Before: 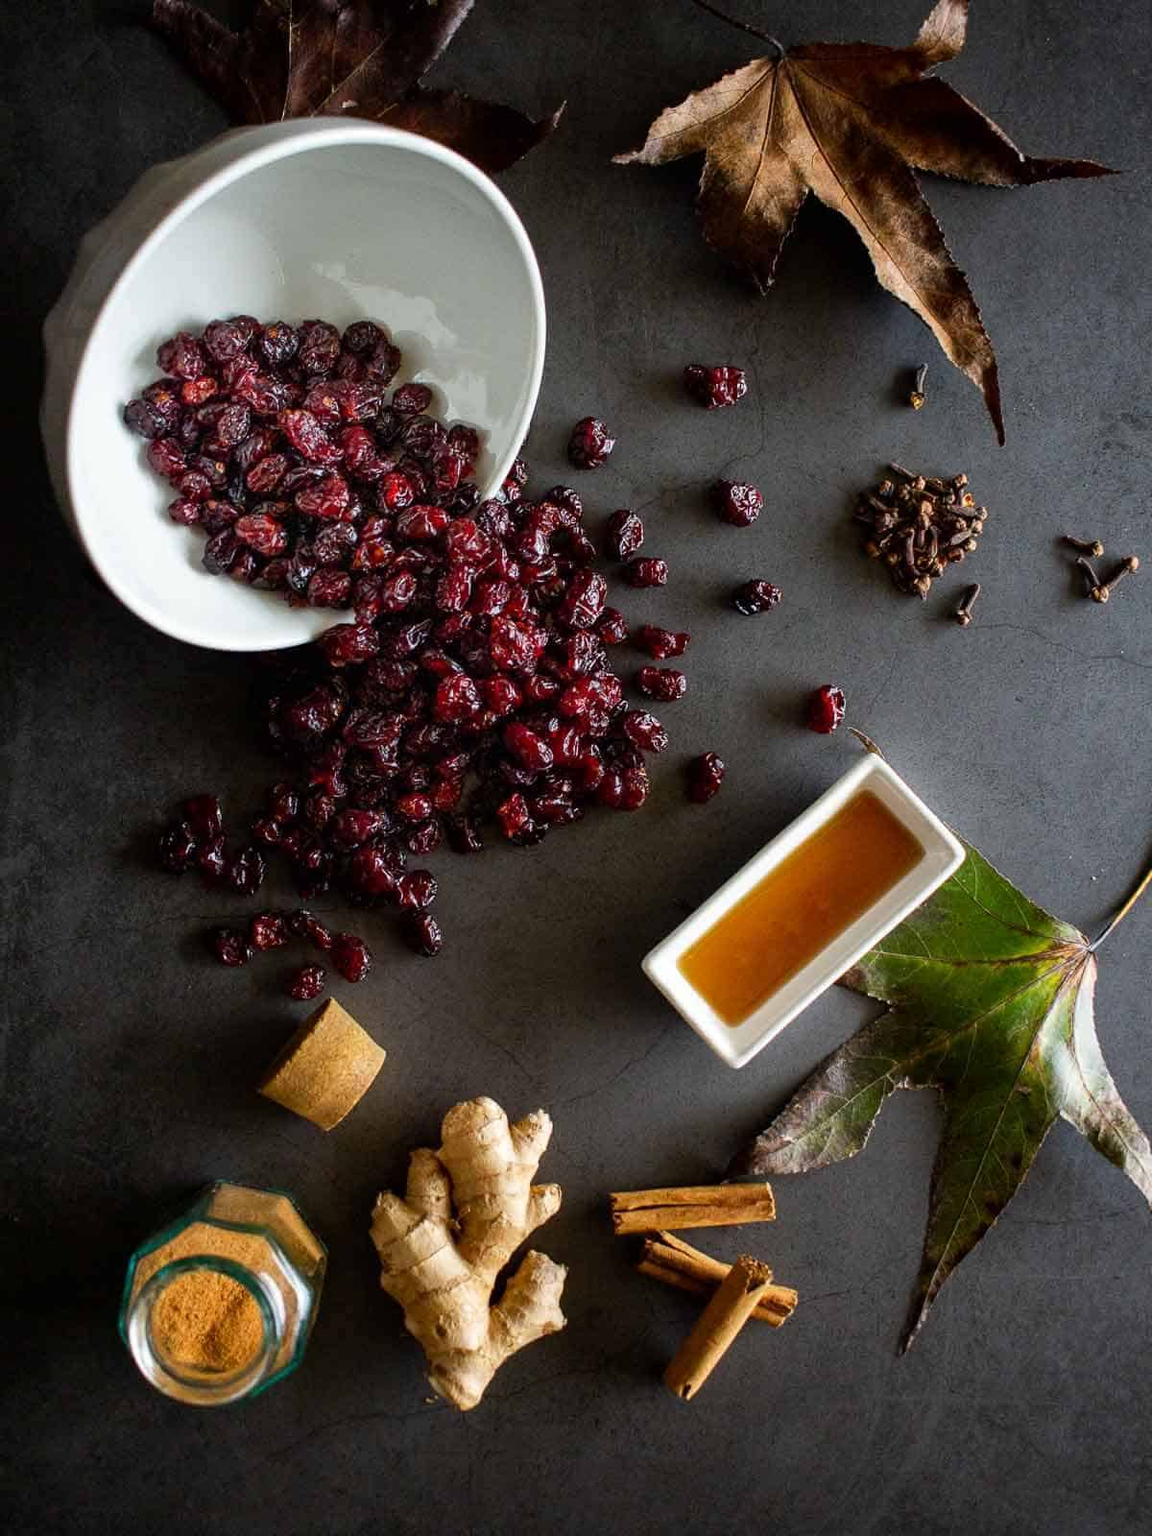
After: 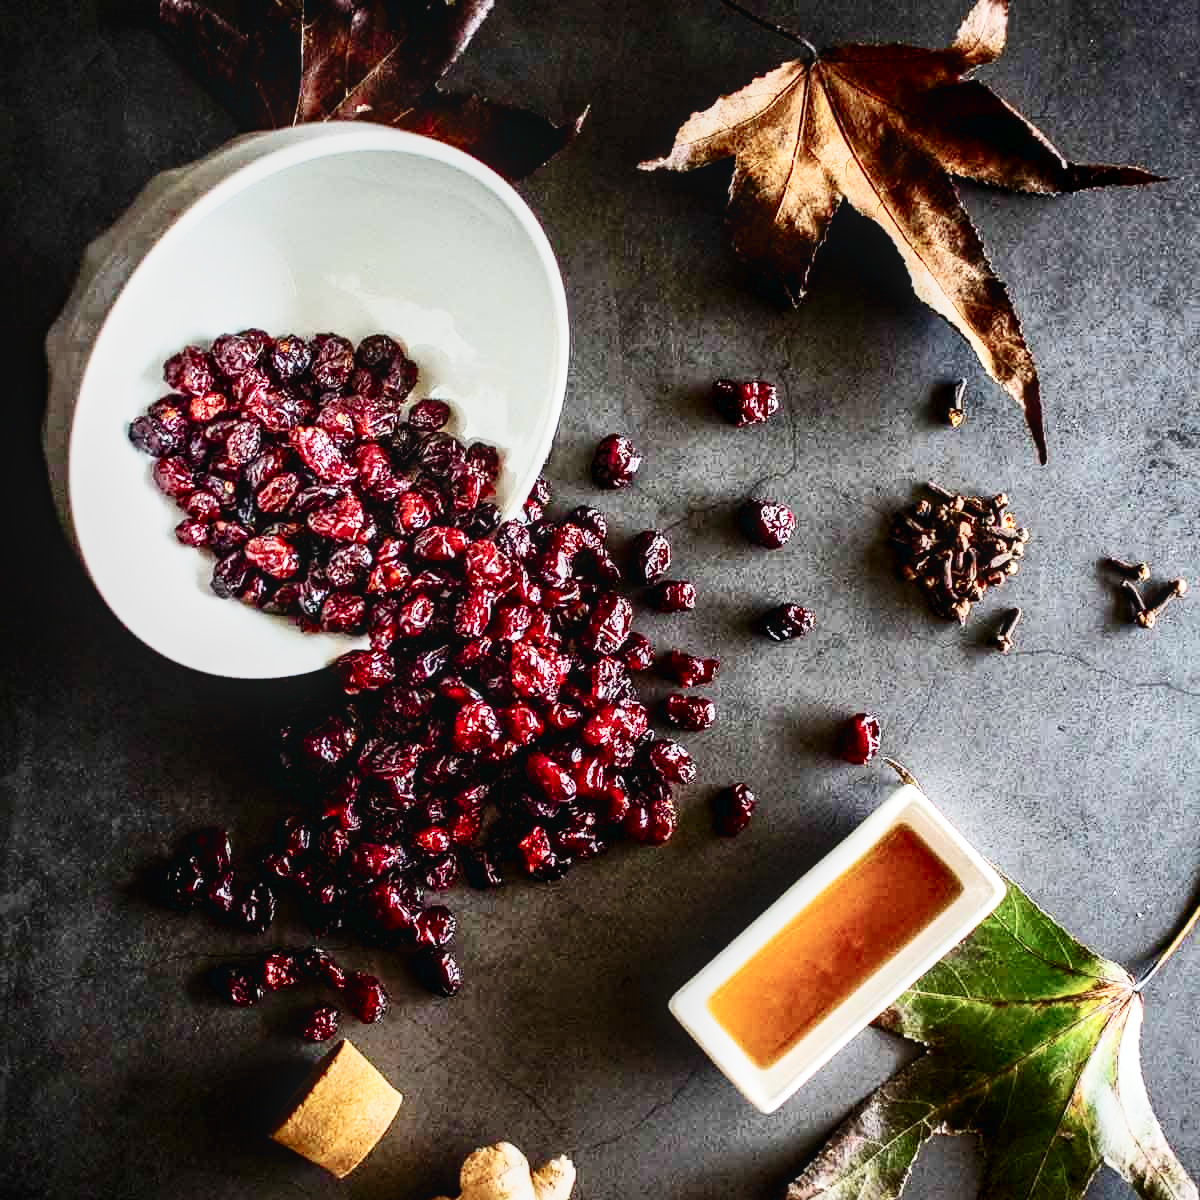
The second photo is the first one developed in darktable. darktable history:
crop: bottom 24.988%
base curve: curves: ch0 [(0, 0.003) (0.001, 0.002) (0.006, 0.004) (0.02, 0.022) (0.048, 0.086) (0.094, 0.234) (0.162, 0.431) (0.258, 0.629) (0.385, 0.8) (0.548, 0.918) (0.751, 0.988) (1, 1)], preserve colors none
color balance: input saturation 80.07%
contrast brightness saturation: contrast 0.39, brightness 0.1
shadows and highlights: on, module defaults
graduated density: rotation -180°, offset 24.95
local contrast: on, module defaults
